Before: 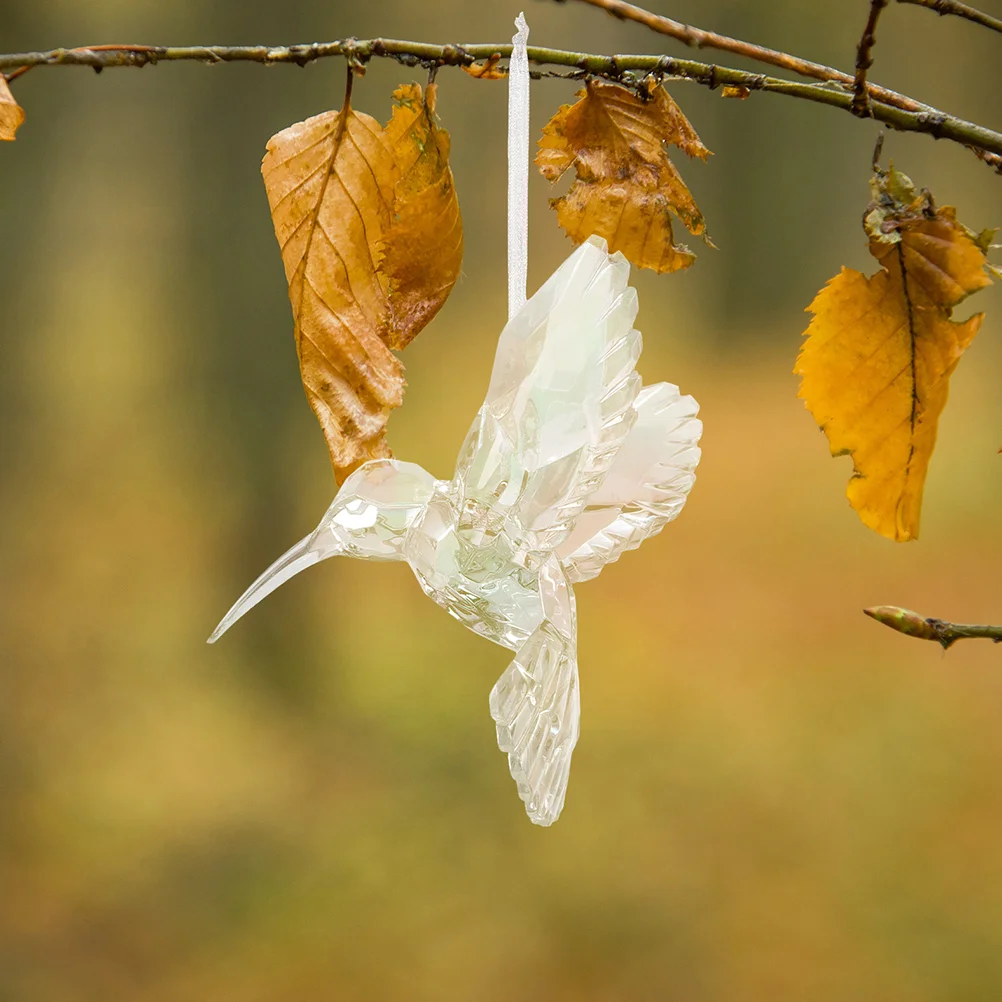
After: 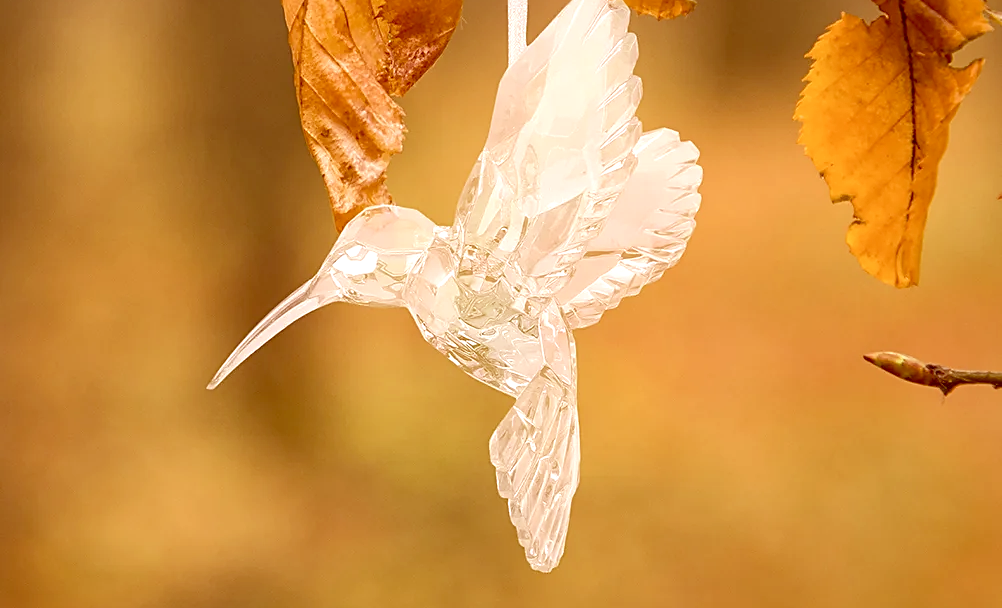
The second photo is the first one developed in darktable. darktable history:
exposure: exposure 0.236 EV, compensate highlight preservation false
sharpen: on, module defaults
crop and rotate: top 25.357%, bottom 13.942%
color correction: highlights a* 9.03, highlights b* 8.71, shadows a* 40, shadows b* 40, saturation 0.8
